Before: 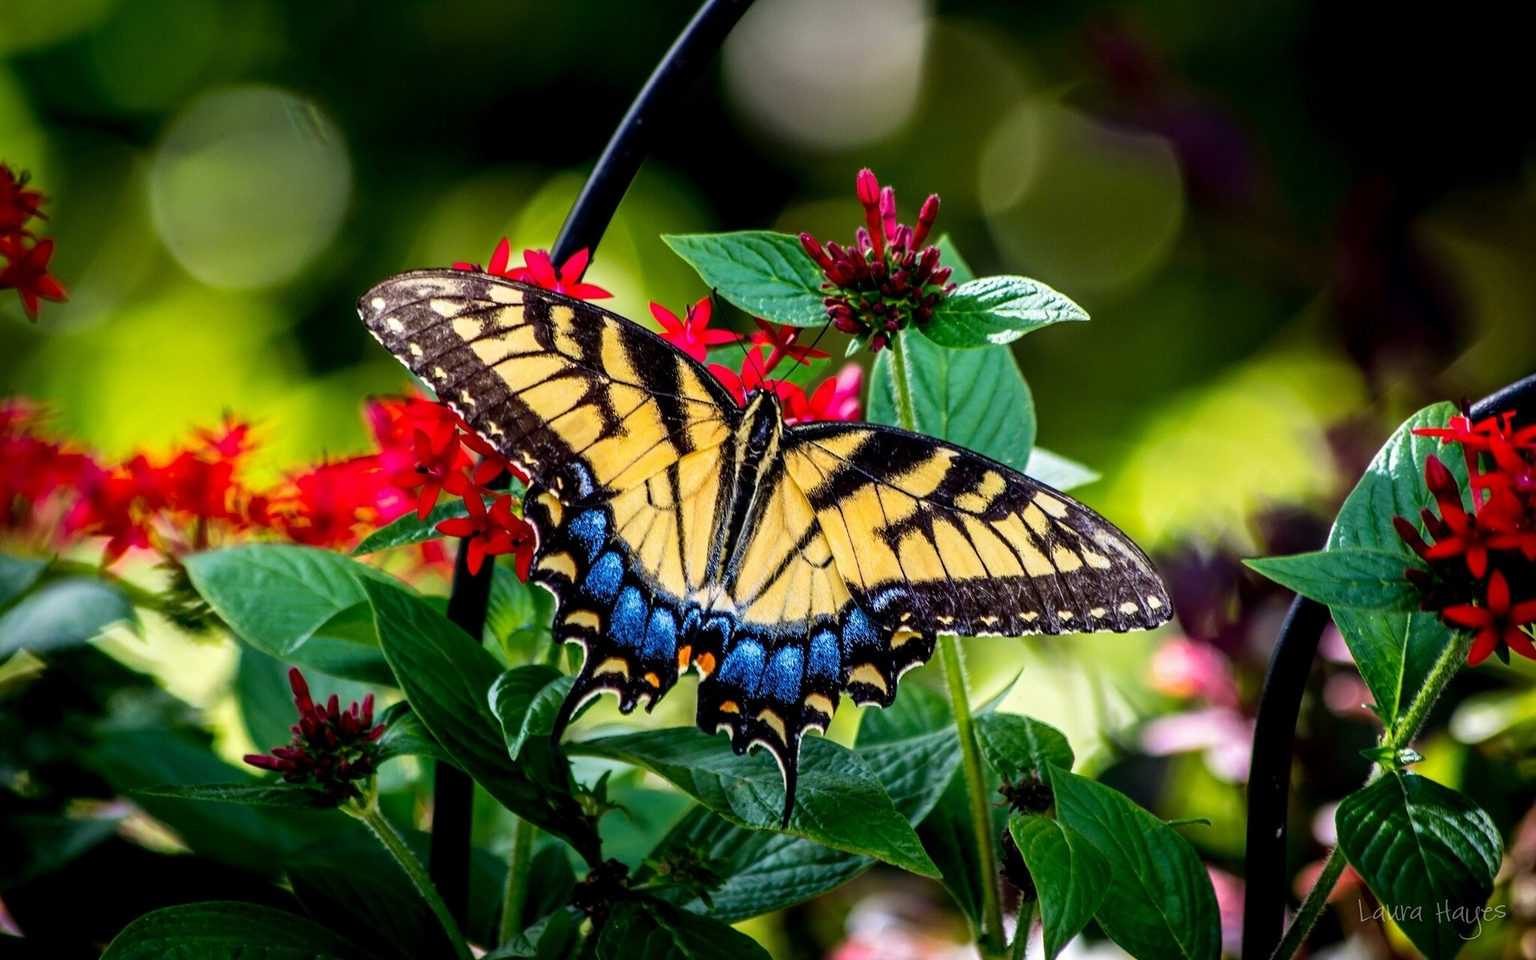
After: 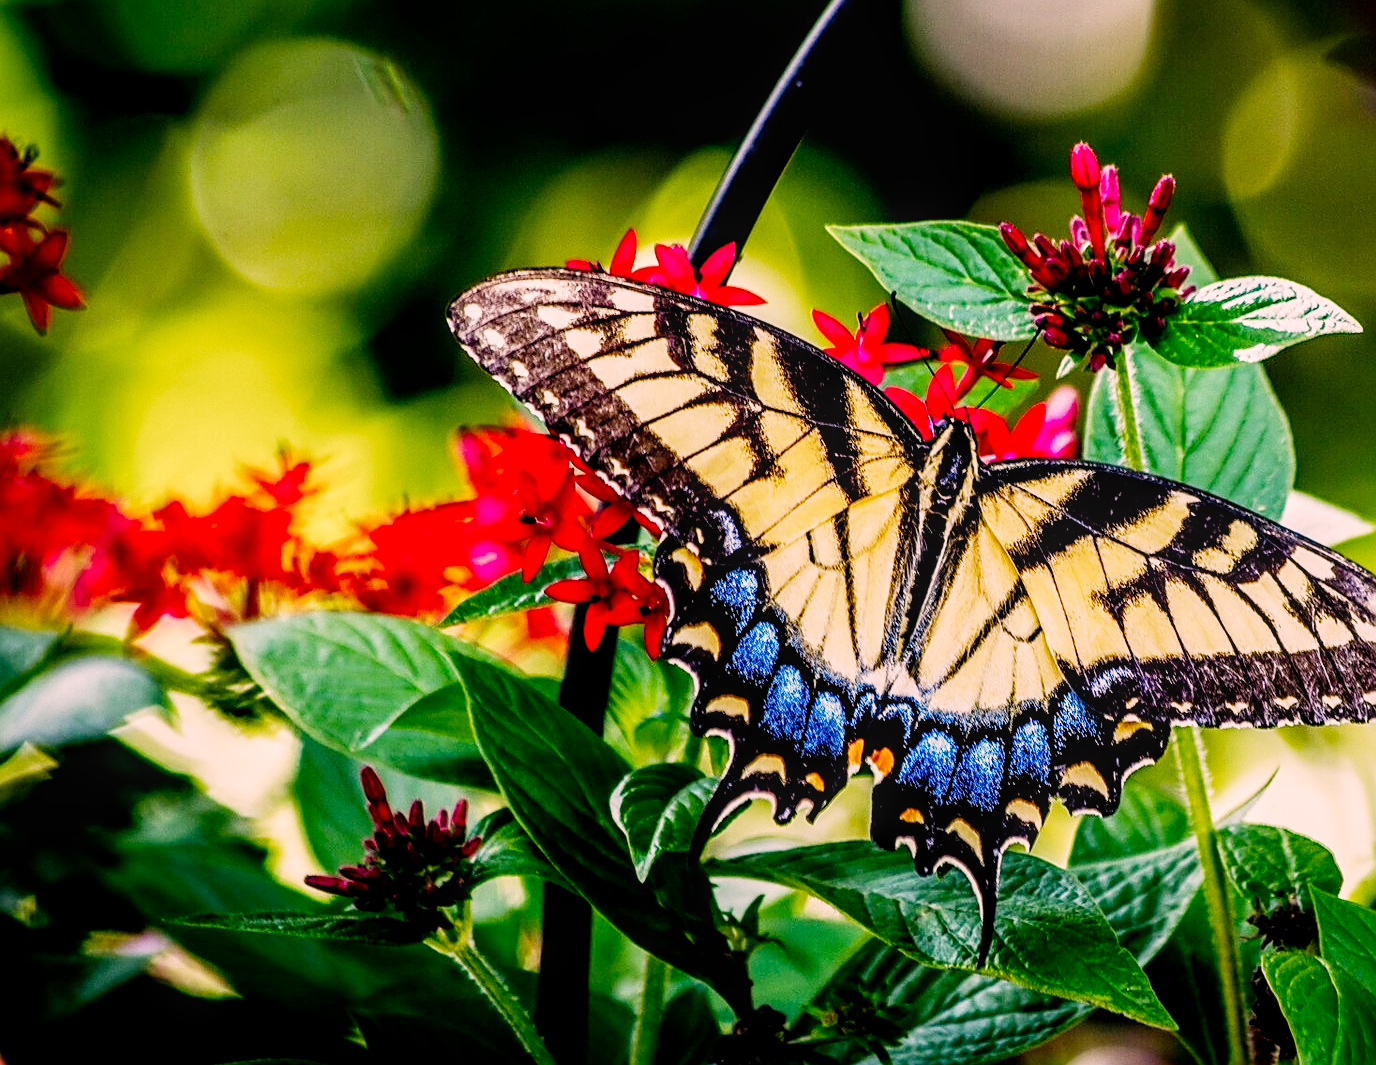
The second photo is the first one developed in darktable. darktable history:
sharpen: on, module defaults
color correction: highlights a* 12.21, highlights b* 5.38
local contrast: on, module defaults
filmic rgb: middle gray luminance 29.03%, black relative exposure -10.28 EV, white relative exposure 5.51 EV, target black luminance 0%, hardness 3.93, latitude 2.62%, contrast 1.126, highlights saturation mix 4.07%, shadows ↔ highlights balance 15.43%, preserve chrominance no, color science v4 (2020), iterations of high-quality reconstruction 0, type of noise poissonian
crop: top 5.742%, right 27.864%, bottom 5.498%
color balance rgb: perceptual saturation grading › global saturation 0.957%, perceptual brilliance grading › global brilliance 29.637%
